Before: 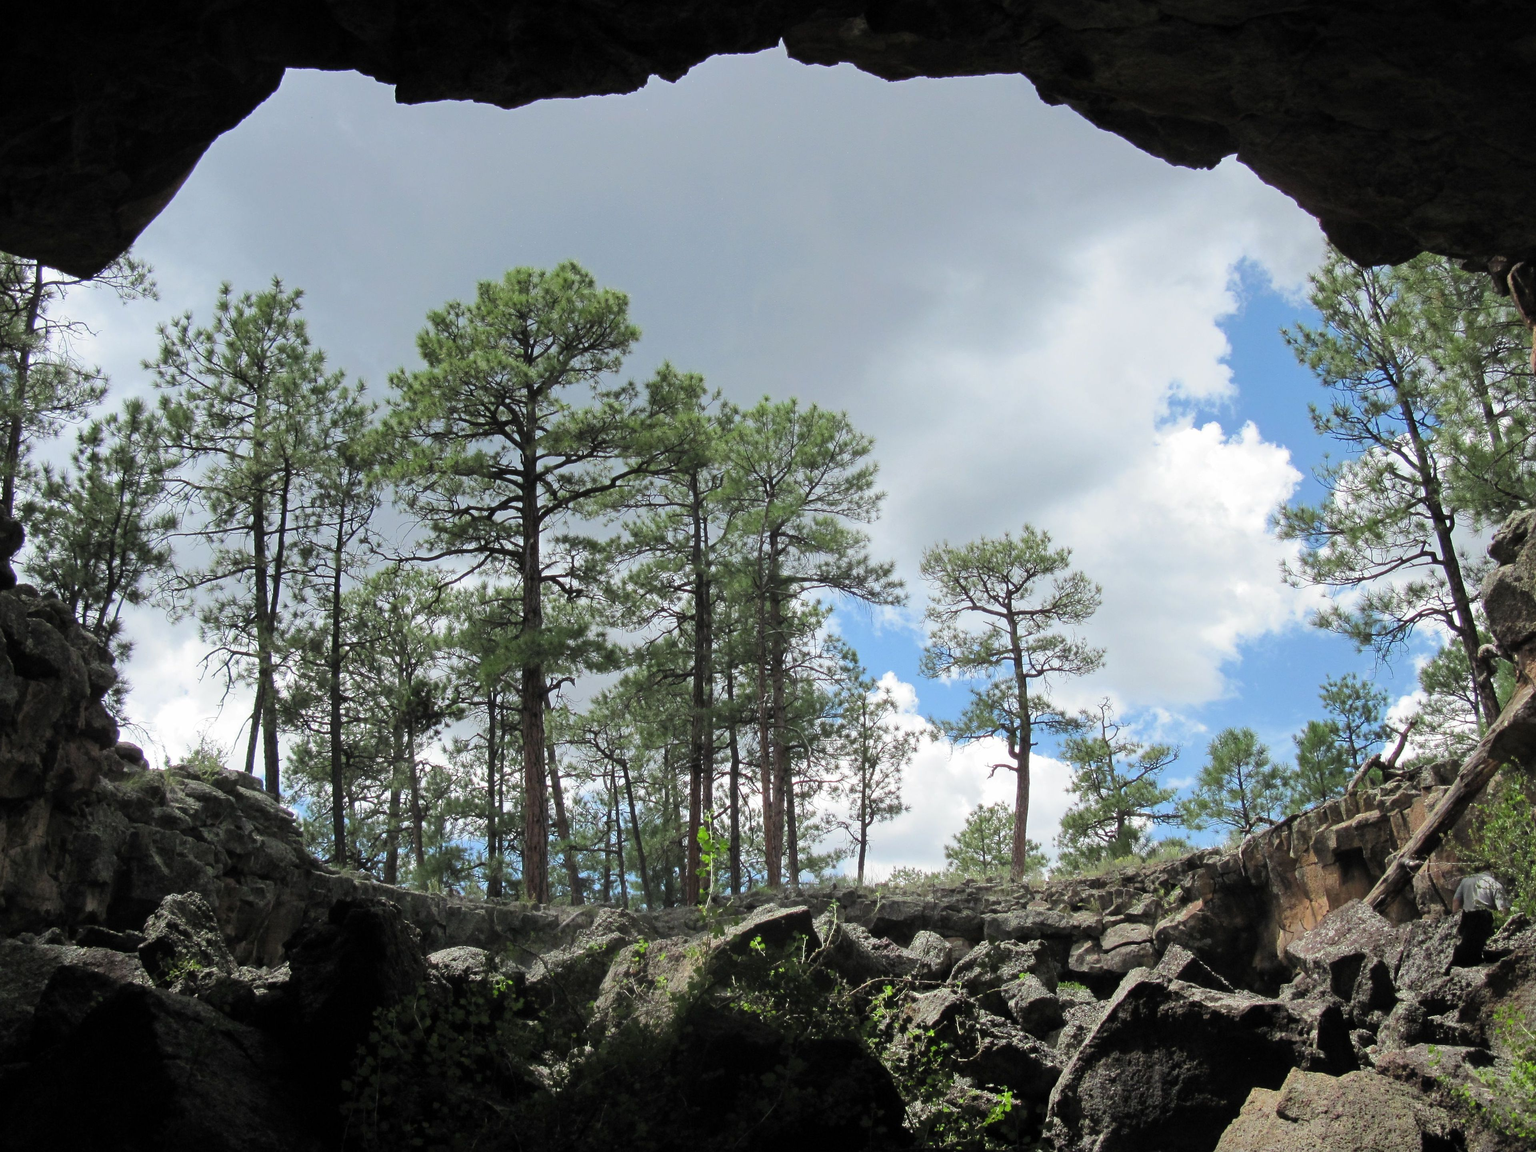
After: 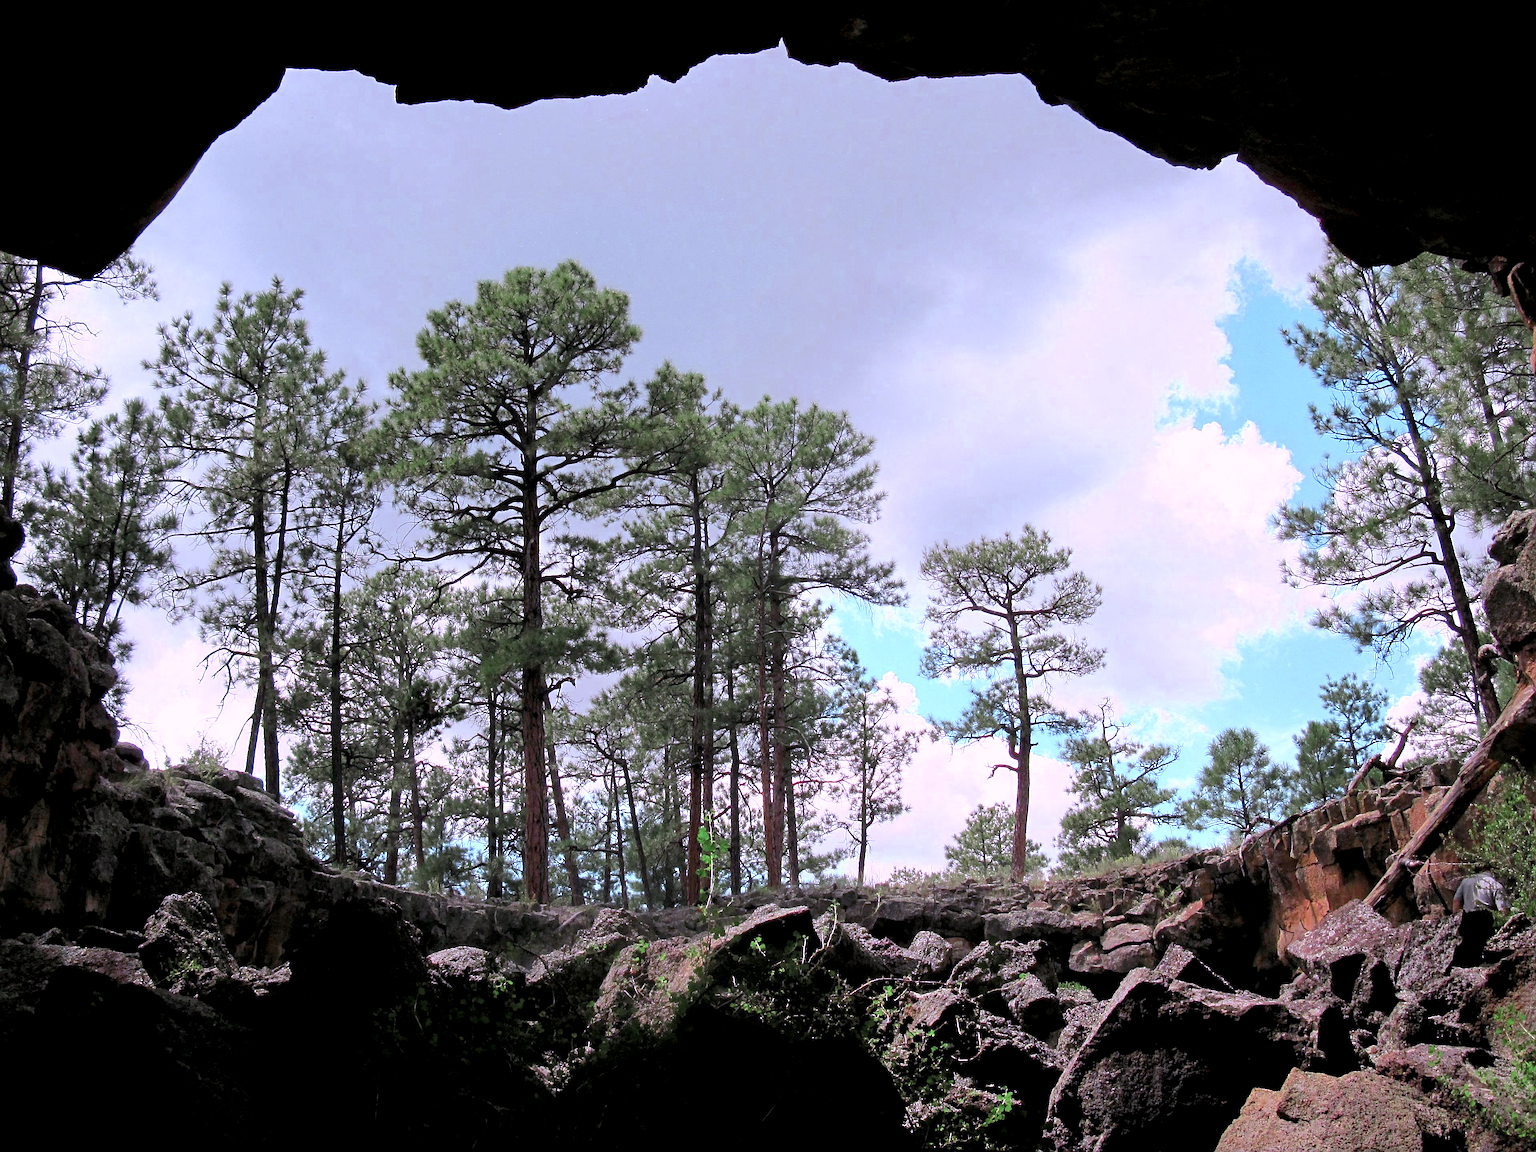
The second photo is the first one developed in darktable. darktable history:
color correction: highlights a* 15.48, highlights b* -20.18
color zones: curves: ch0 [(0, 0.466) (0.128, 0.466) (0.25, 0.5) (0.375, 0.456) (0.5, 0.5) (0.625, 0.5) (0.737, 0.652) (0.875, 0.5)]; ch1 [(0, 0.603) (0.125, 0.618) (0.261, 0.348) (0.372, 0.353) (0.497, 0.363) (0.611, 0.45) (0.731, 0.427) (0.875, 0.518) (0.998, 0.652)]; ch2 [(0, 0.559) (0.125, 0.451) (0.253, 0.564) (0.37, 0.578) (0.5, 0.466) (0.625, 0.471) (0.731, 0.471) (0.88, 0.485)]
sharpen: on, module defaults
color balance rgb: global offset › luminance -0.848%, perceptual saturation grading › global saturation 30.15%, global vibrance 10.006%
